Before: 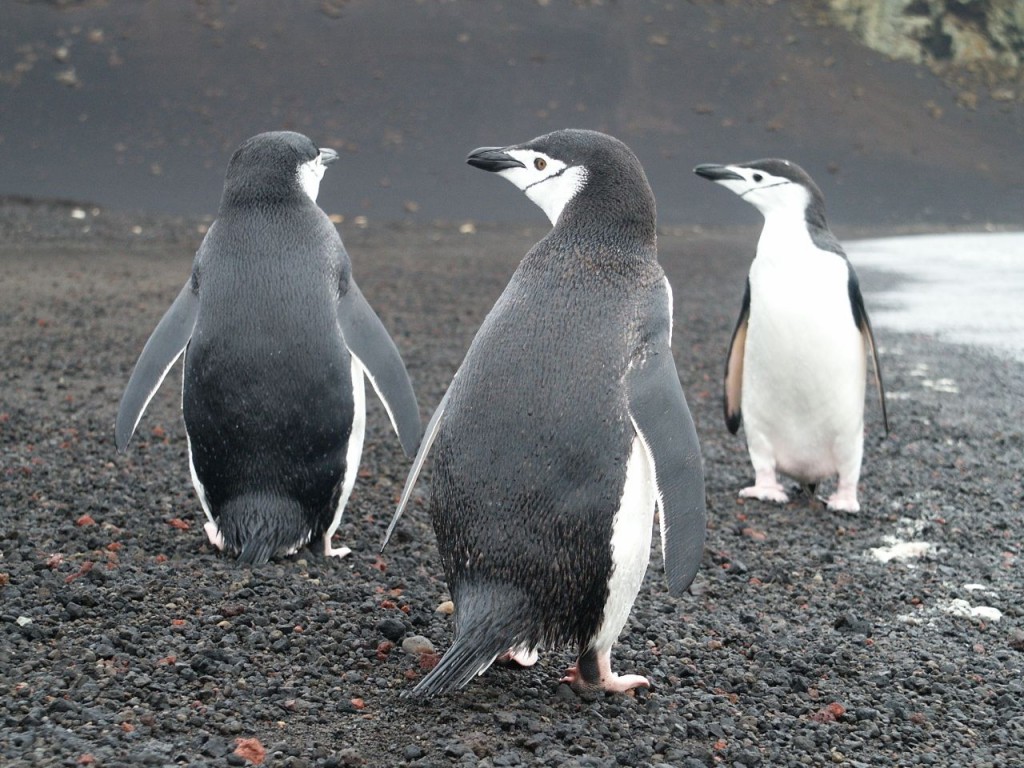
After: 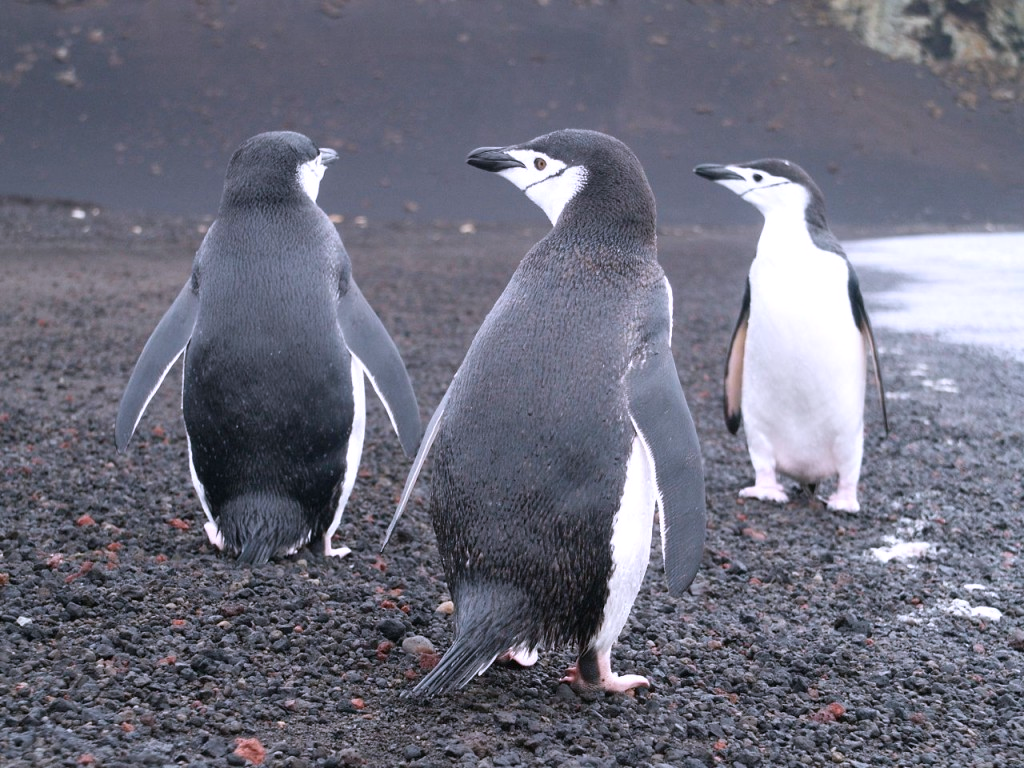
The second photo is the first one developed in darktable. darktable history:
color correction: highlights a* -0.772, highlights b* -8.92
white balance: red 1.05, blue 1.072
rotate and perspective: automatic cropping original format, crop left 0, crop top 0
